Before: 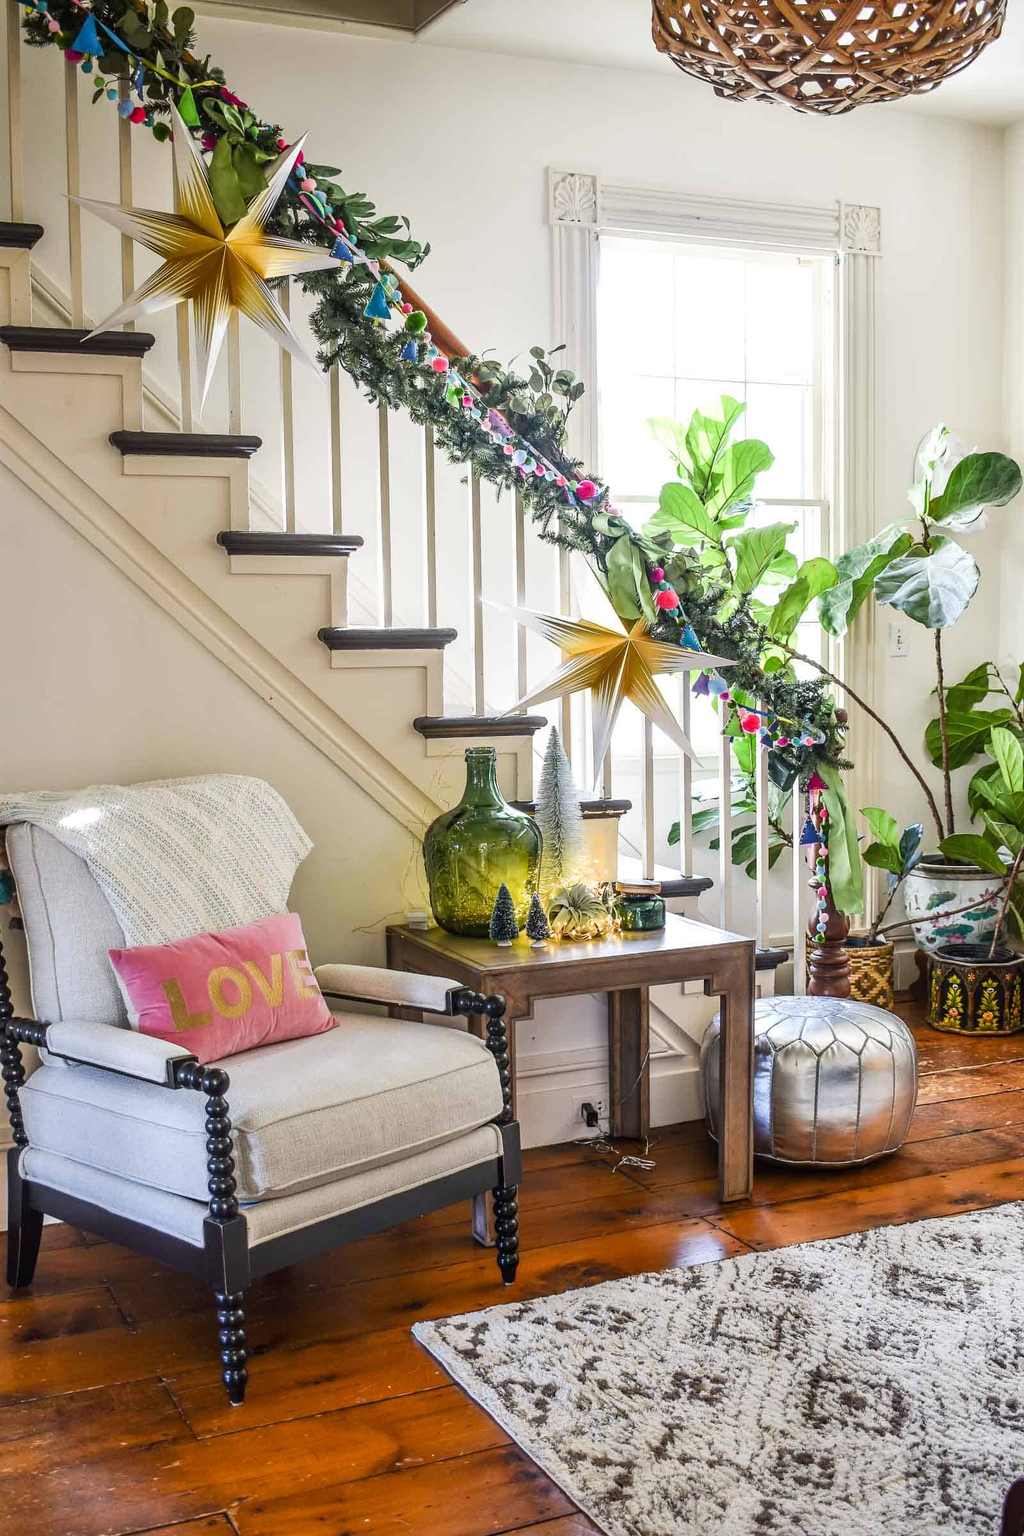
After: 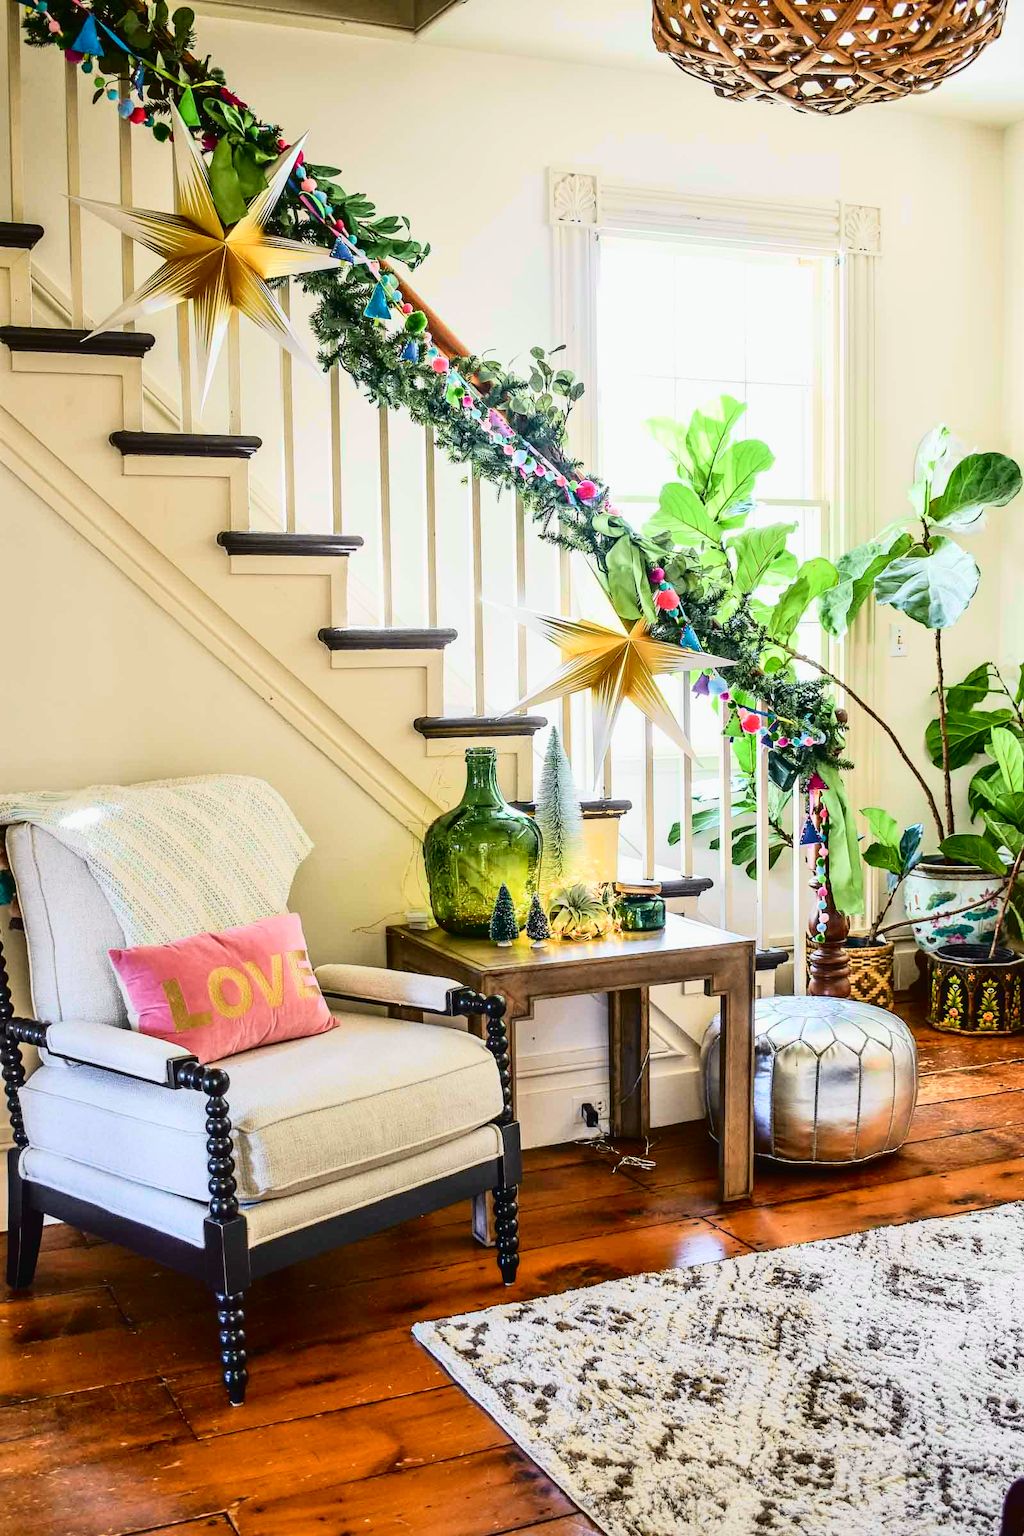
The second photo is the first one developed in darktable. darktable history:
tone curve: curves: ch0 [(0, 0.014) (0.17, 0.099) (0.392, 0.438) (0.725, 0.828) (0.872, 0.918) (1, 0.981)]; ch1 [(0, 0) (0.402, 0.36) (0.488, 0.466) (0.5, 0.499) (0.515, 0.515) (0.574, 0.595) (0.619, 0.65) (0.701, 0.725) (1, 1)]; ch2 [(0, 0) (0.432, 0.422) (0.486, 0.49) (0.503, 0.503) (0.523, 0.554) (0.562, 0.606) (0.644, 0.694) (0.717, 0.753) (1, 0.991)], color space Lab, independent channels, preserve colors none
